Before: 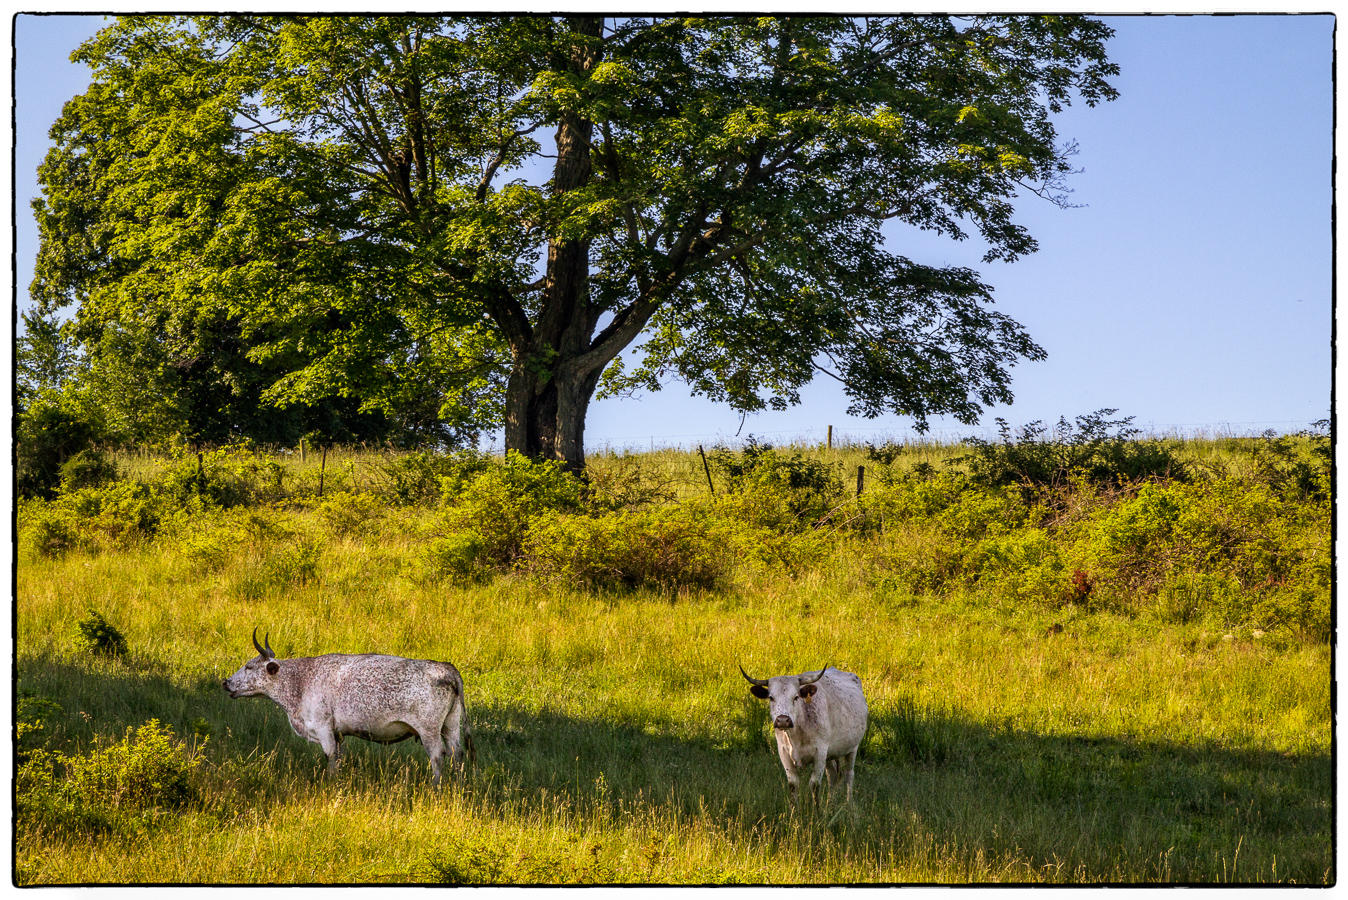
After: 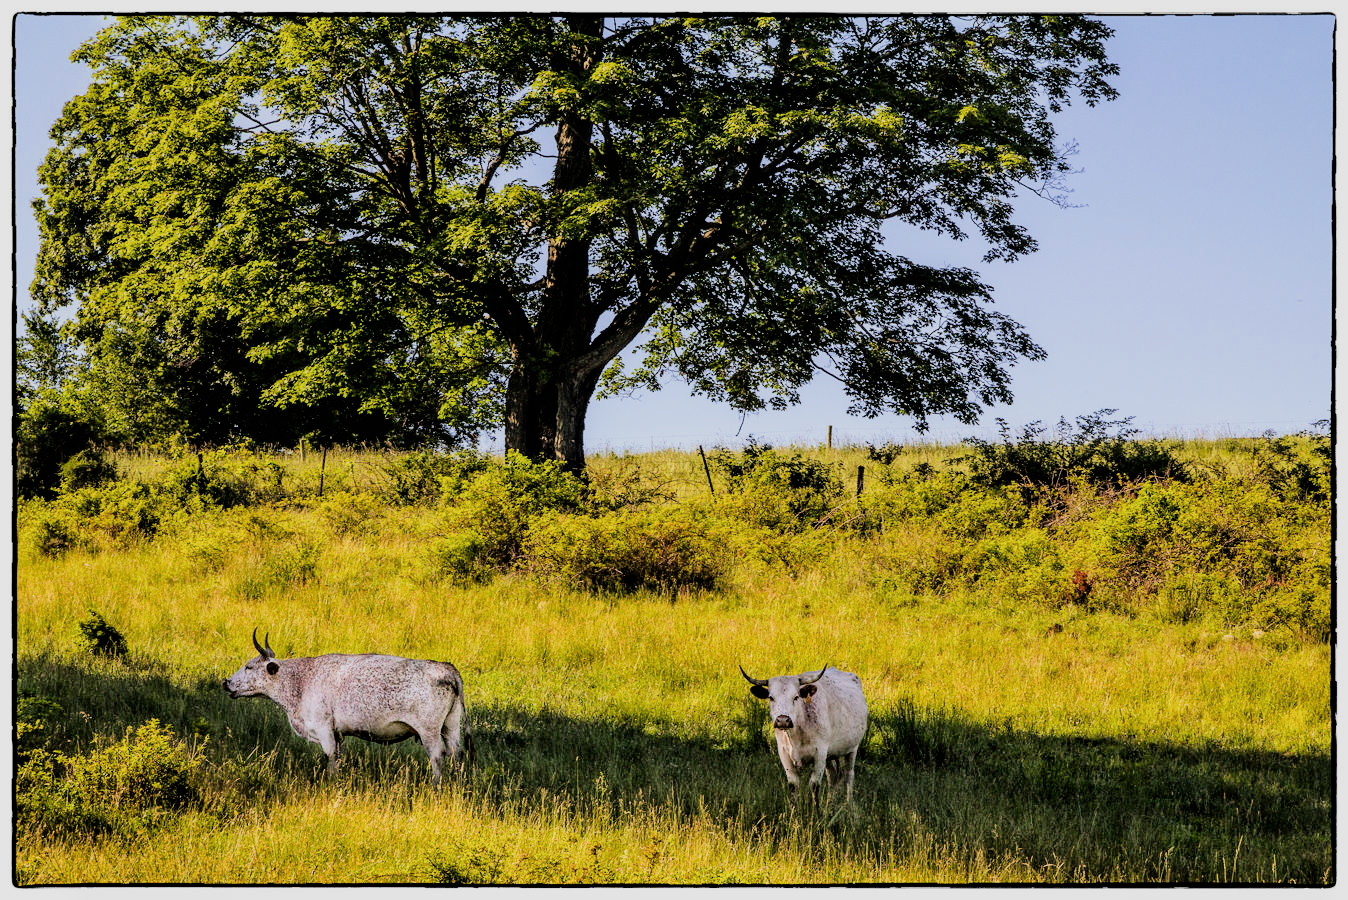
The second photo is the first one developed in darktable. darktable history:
filmic rgb: black relative exposure -7.1 EV, white relative exposure 5.36 EV, threshold 5.99 EV, hardness 3.03, enable highlight reconstruction true
tone equalizer: -8 EV -0.729 EV, -7 EV -0.712 EV, -6 EV -0.585 EV, -5 EV -0.415 EV, -3 EV 0.385 EV, -2 EV 0.6 EV, -1 EV 0.688 EV, +0 EV 0.752 EV, mask exposure compensation -0.505 EV
